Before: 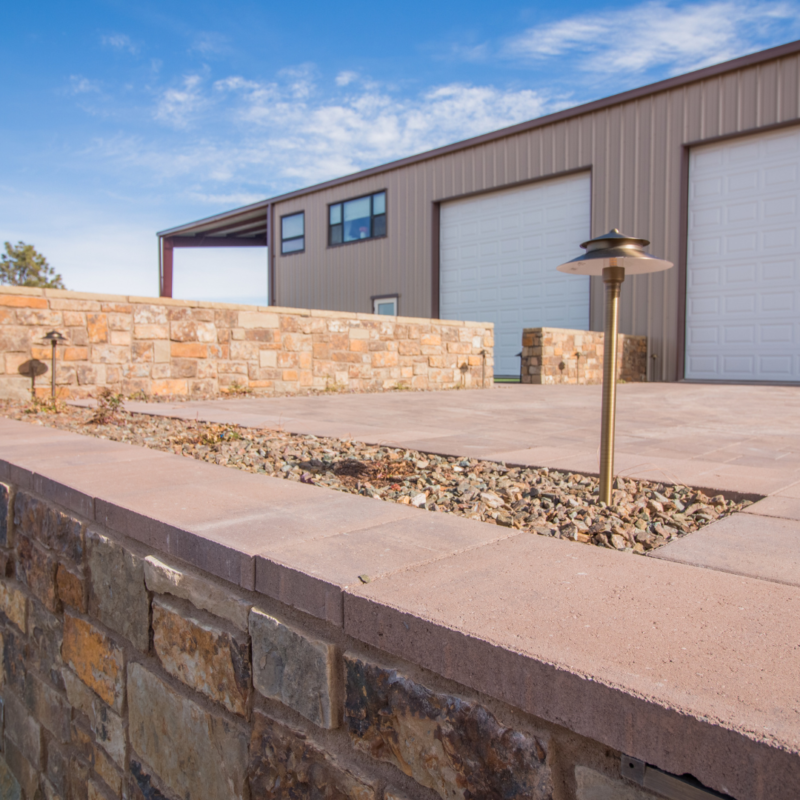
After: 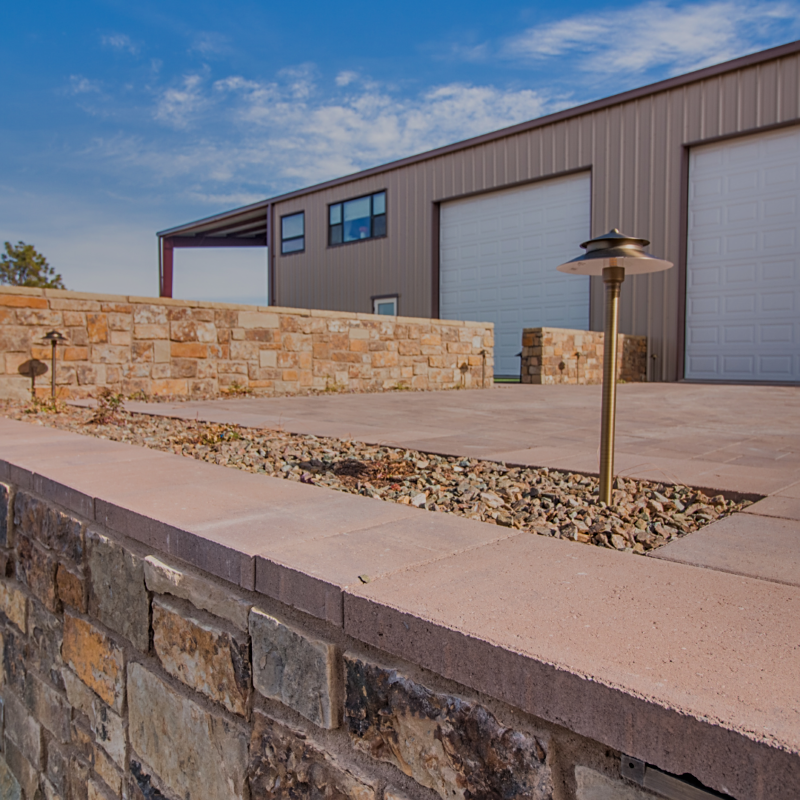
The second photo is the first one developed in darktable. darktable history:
filmic rgb: black relative exposure -7.65 EV, white relative exposure 4.56 EV, hardness 3.61, color science v6 (2022)
sharpen: on, module defaults
shadows and highlights: radius 123.98, shadows 100, white point adjustment -3, highlights -100, highlights color adjustment 89.84%, soften with gaussian
